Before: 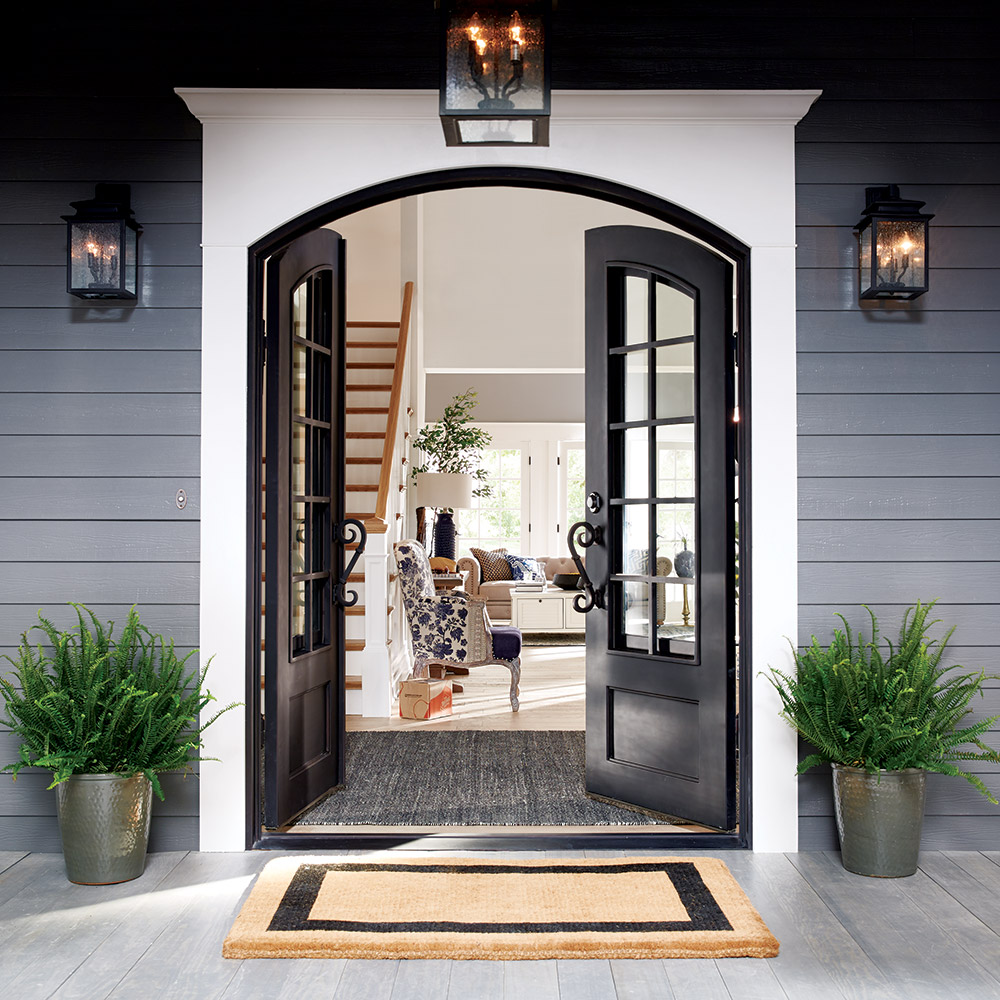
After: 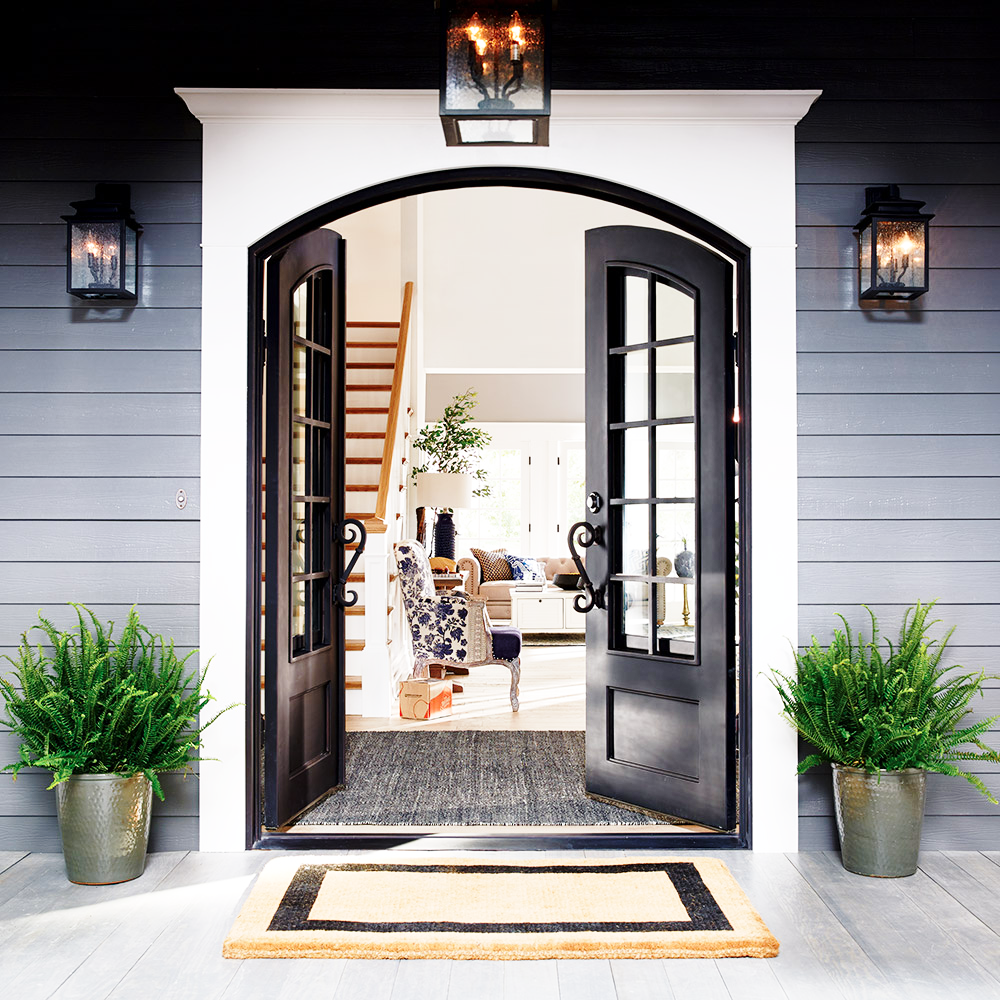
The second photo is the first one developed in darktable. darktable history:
base curve: curves: ch0 [(0, 0) (0.028, 0.03) (0.121, 0.232) (0.46, 0.748) (0.859, 0.968) (1, 1)], preserve colors none
tone equalizer: on, module defaults
